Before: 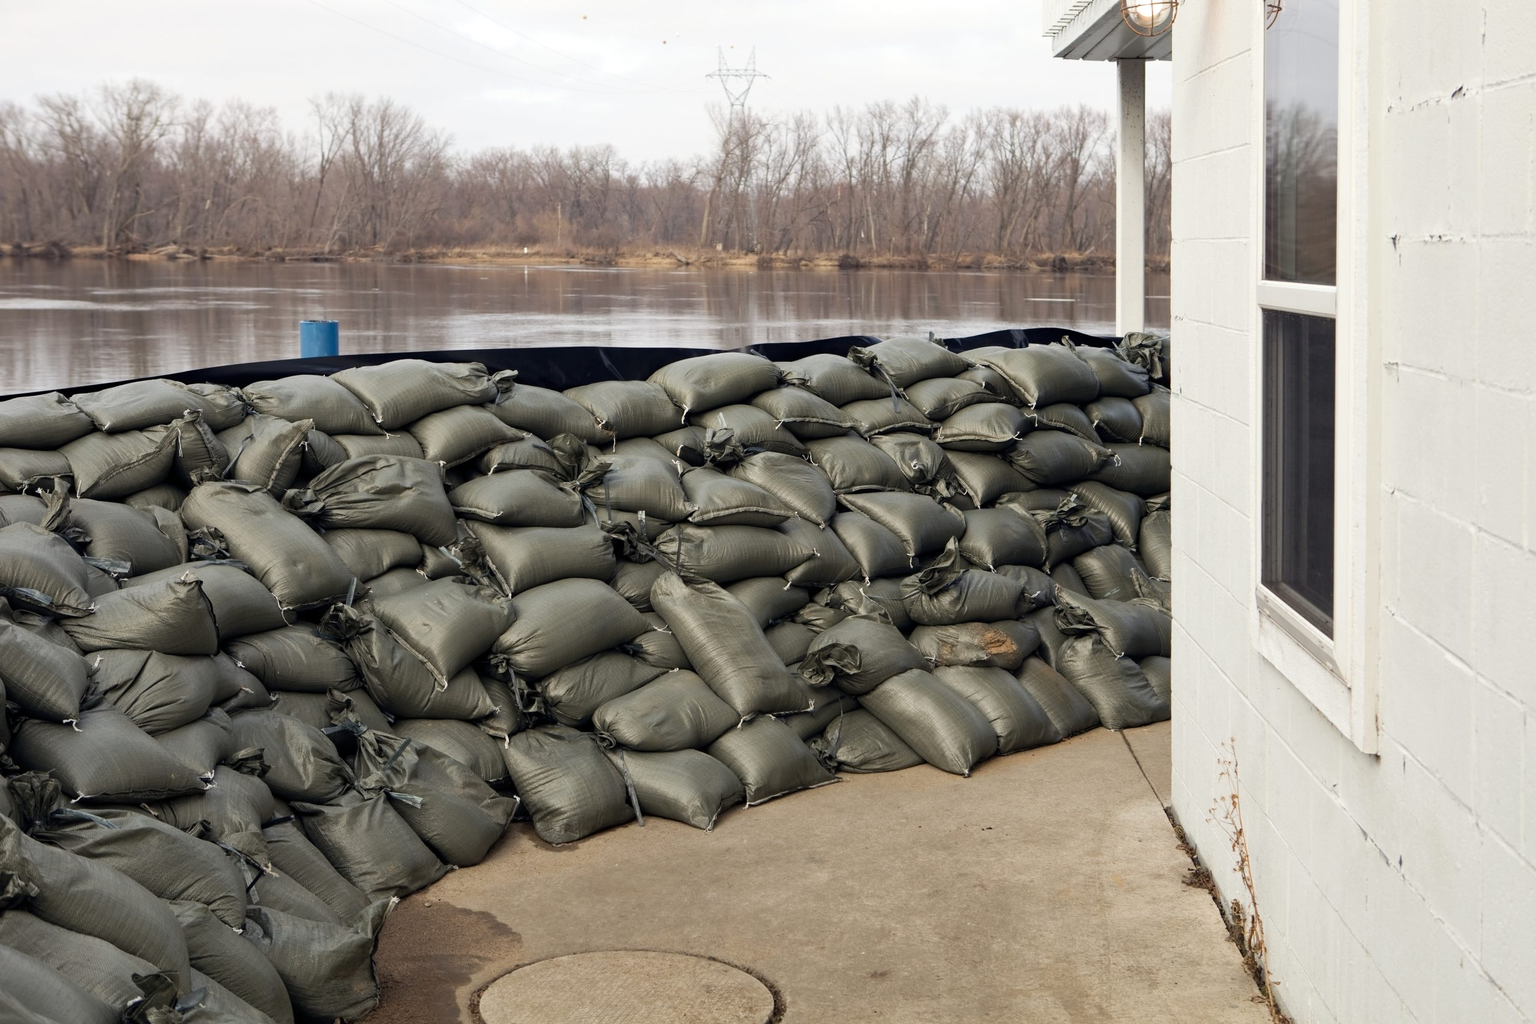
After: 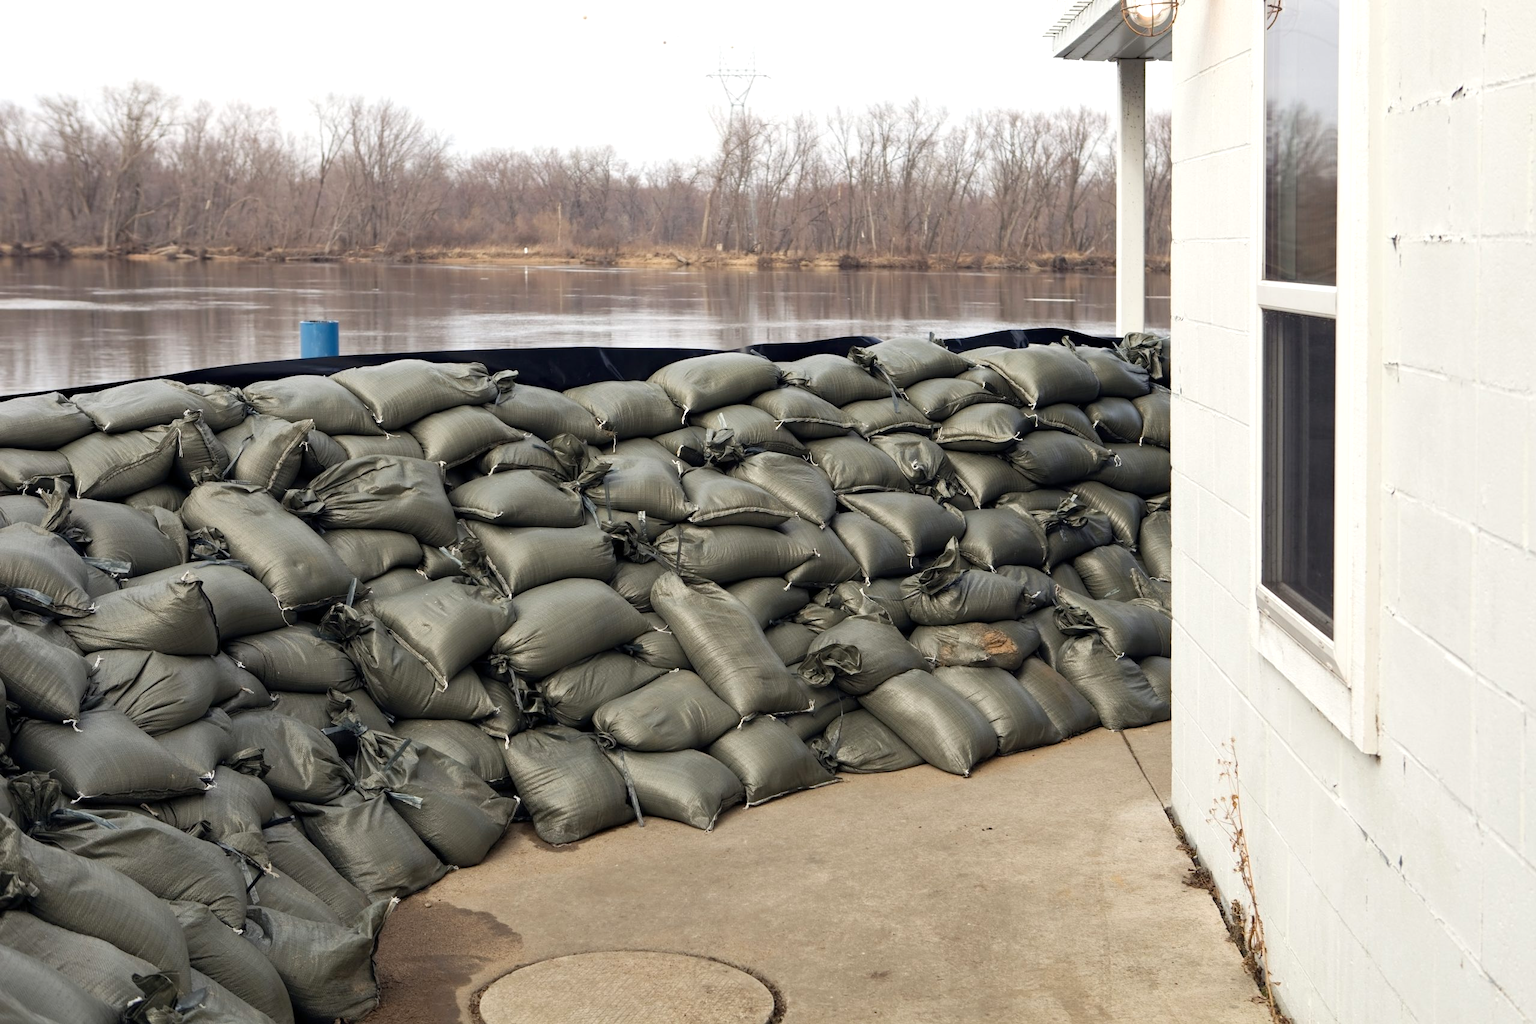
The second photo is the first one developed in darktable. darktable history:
exposure: exposure 0.251 EV, compensate highlight preservation false
